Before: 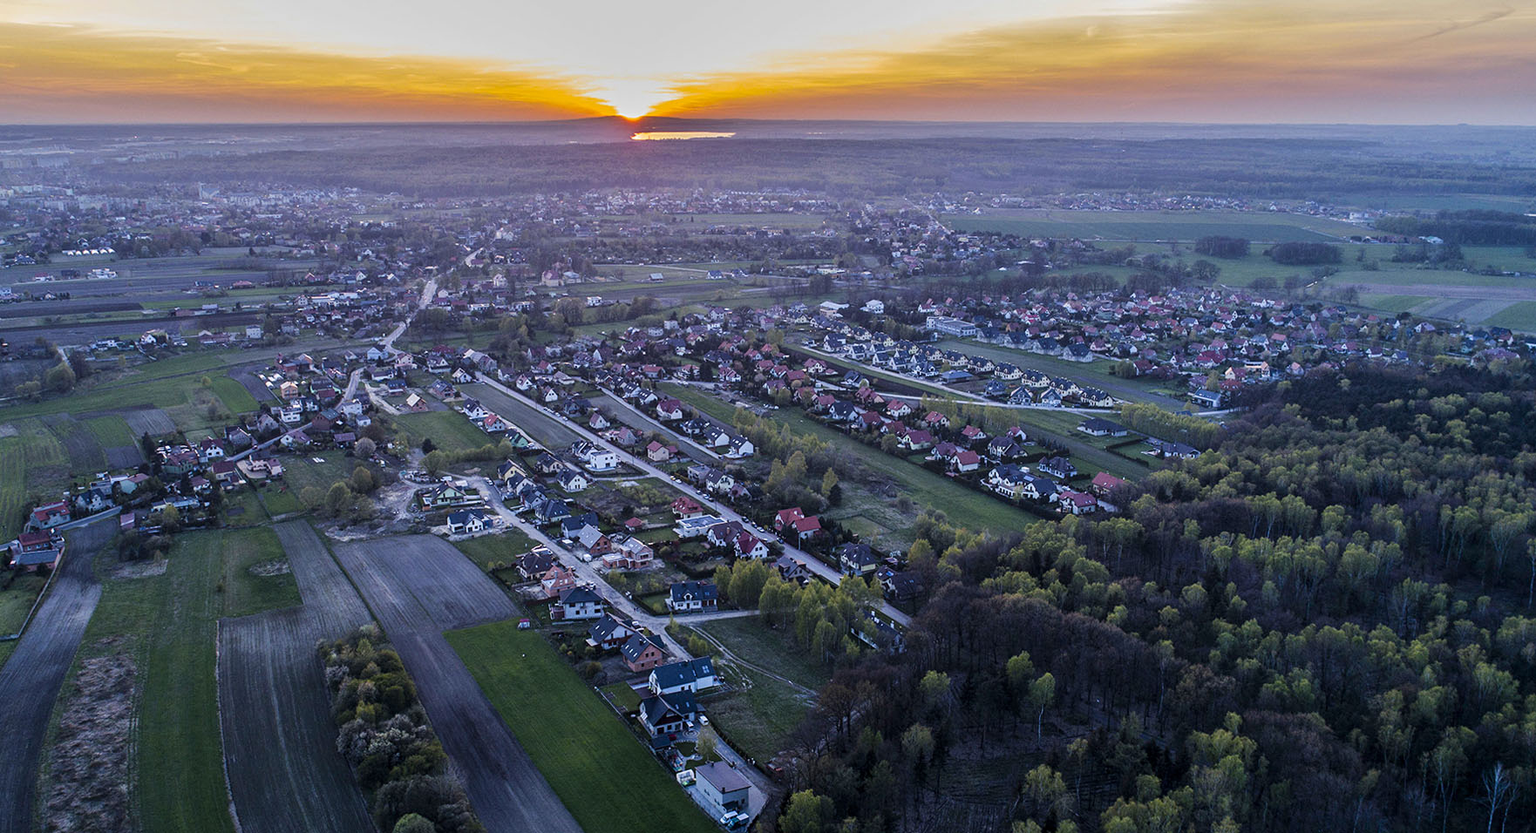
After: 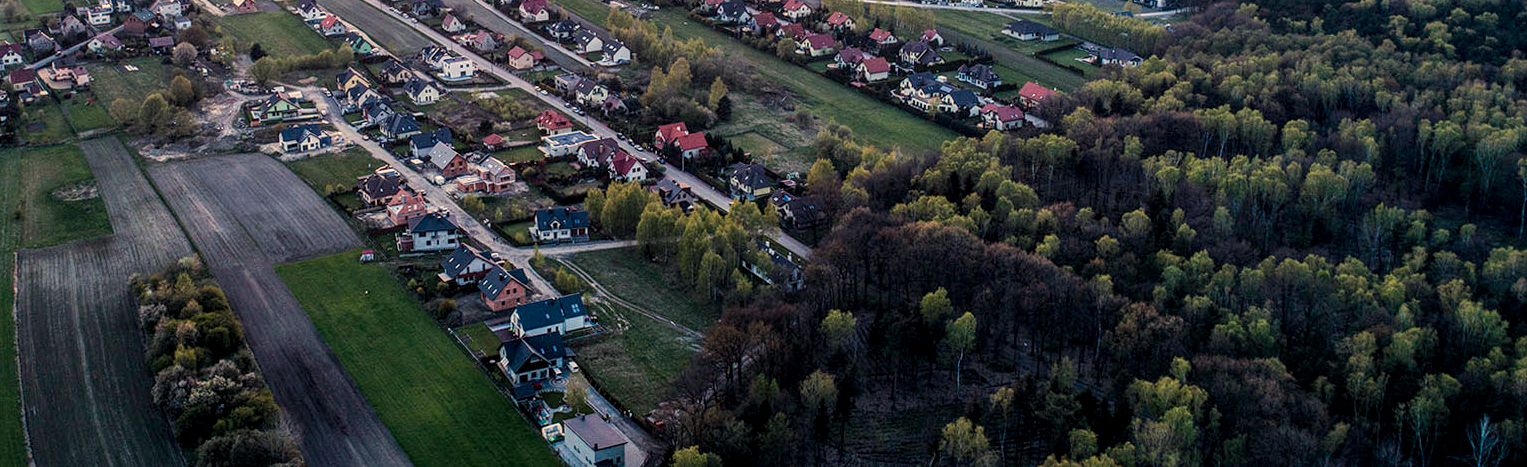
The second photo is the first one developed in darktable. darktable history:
crop and rotate: left 13.306%, top 48.129%, bottom 2.928%
white balance: red 1.123, blue 0.83
local contrast: on, module defaults
